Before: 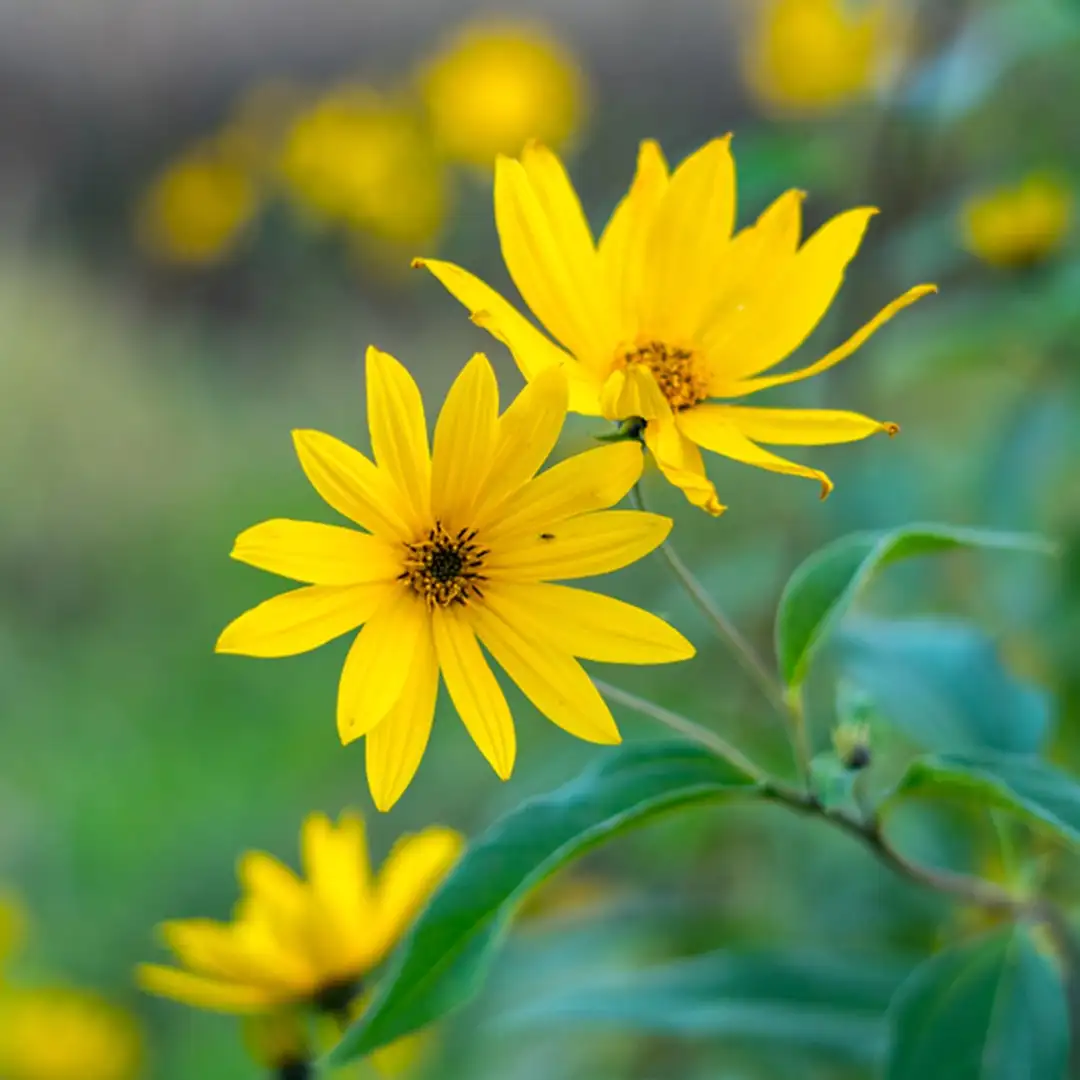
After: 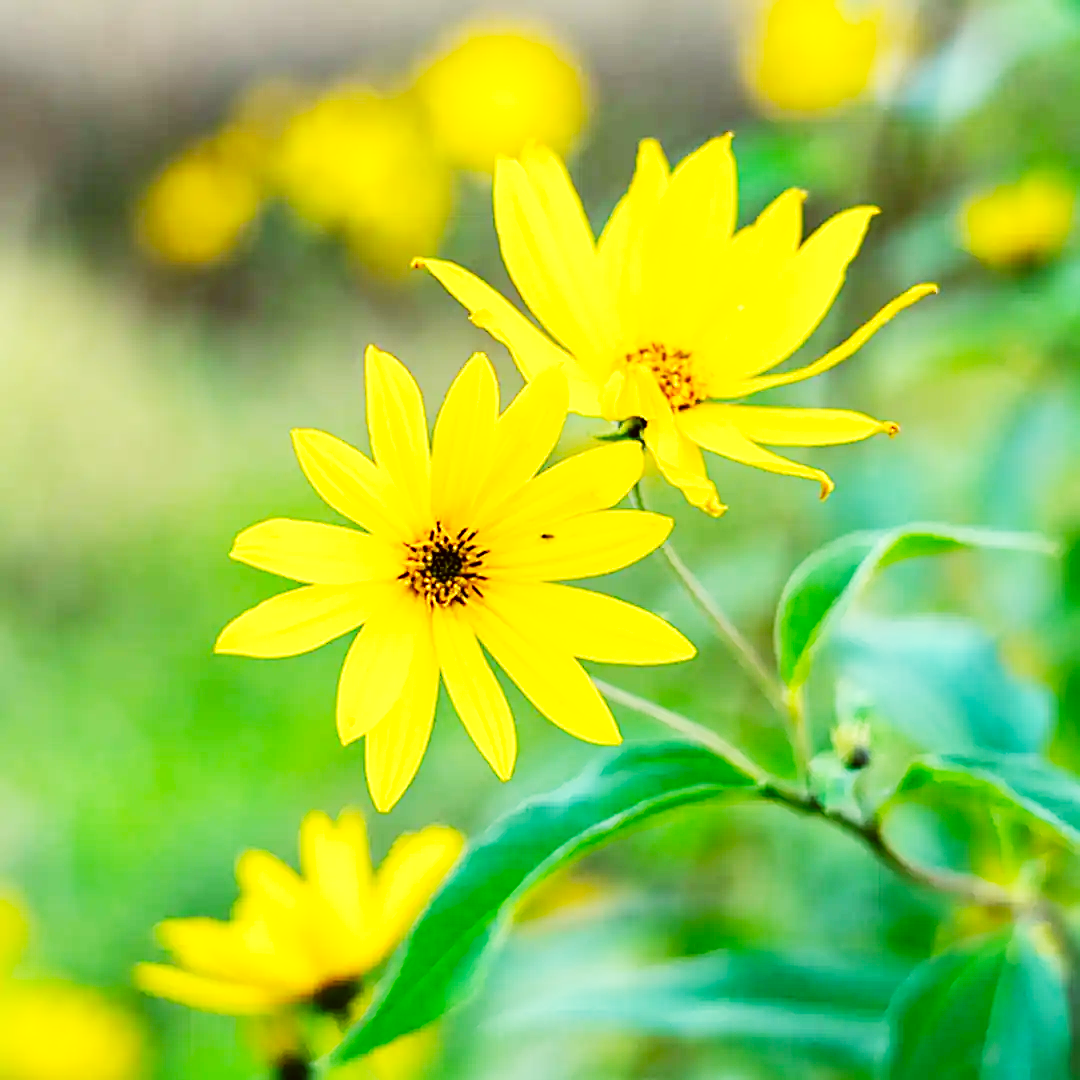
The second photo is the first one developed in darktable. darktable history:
base curve: curves: ch0 [(0, 0) (0.007, 0.004) (0.027, 0.03) (0.046, 0.07) (0.207, 0.54) (0.442, 0.872) (0.673, 0.972) (1, 1)], preserve colors none
color correction: highlights a* -1.43, highlights b* 10.12, shadows a* 0.395, shadows b* 19.35
sharpen: on, module defaults
